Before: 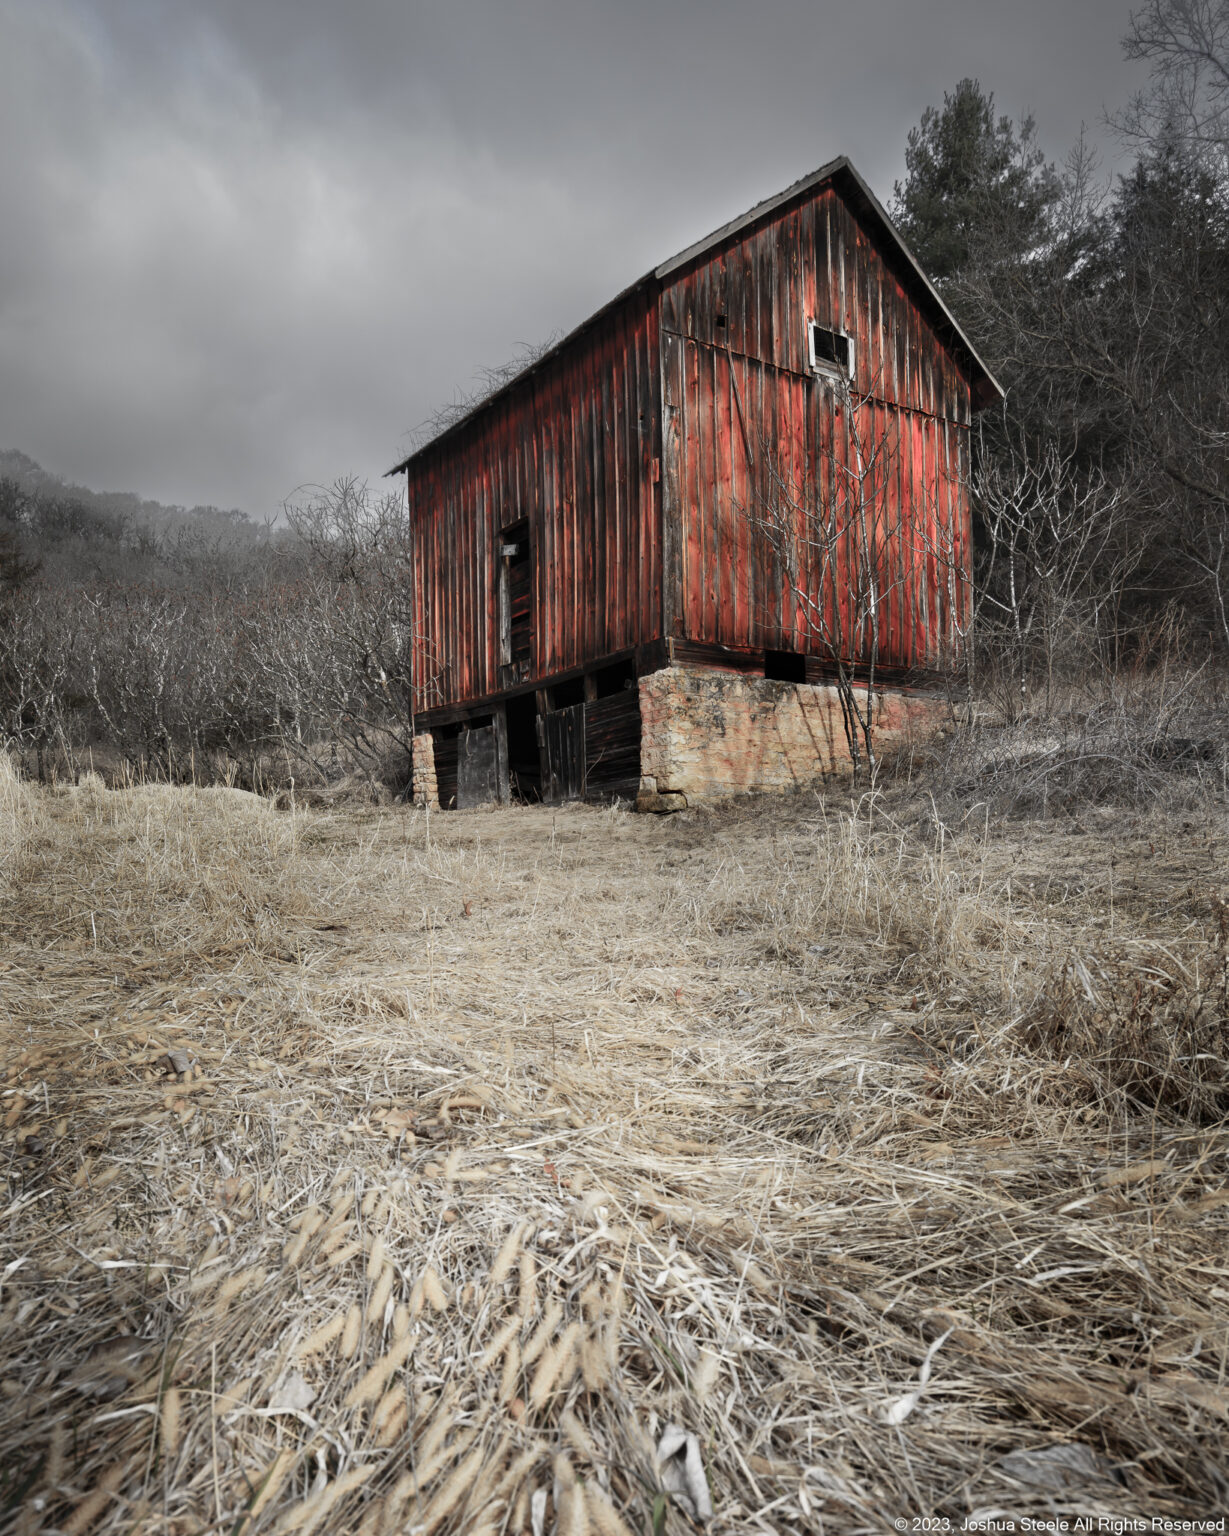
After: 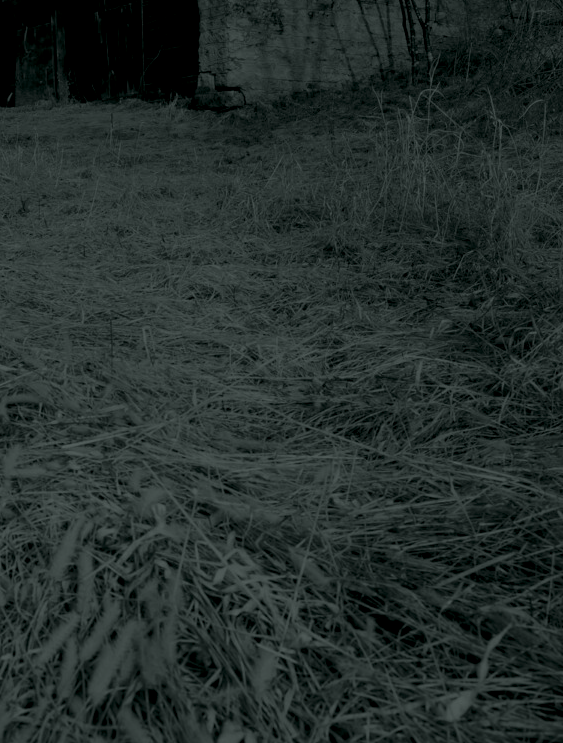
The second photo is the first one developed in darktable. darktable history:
haze removal: strength 0.1, compatibility mode true, adaptive false
colorize: hue 90°, saturation 19%, lightness 1.59%, version 1
crop: left 35.976%, top 45.819%, right 18.162%, bottom 5.807%
